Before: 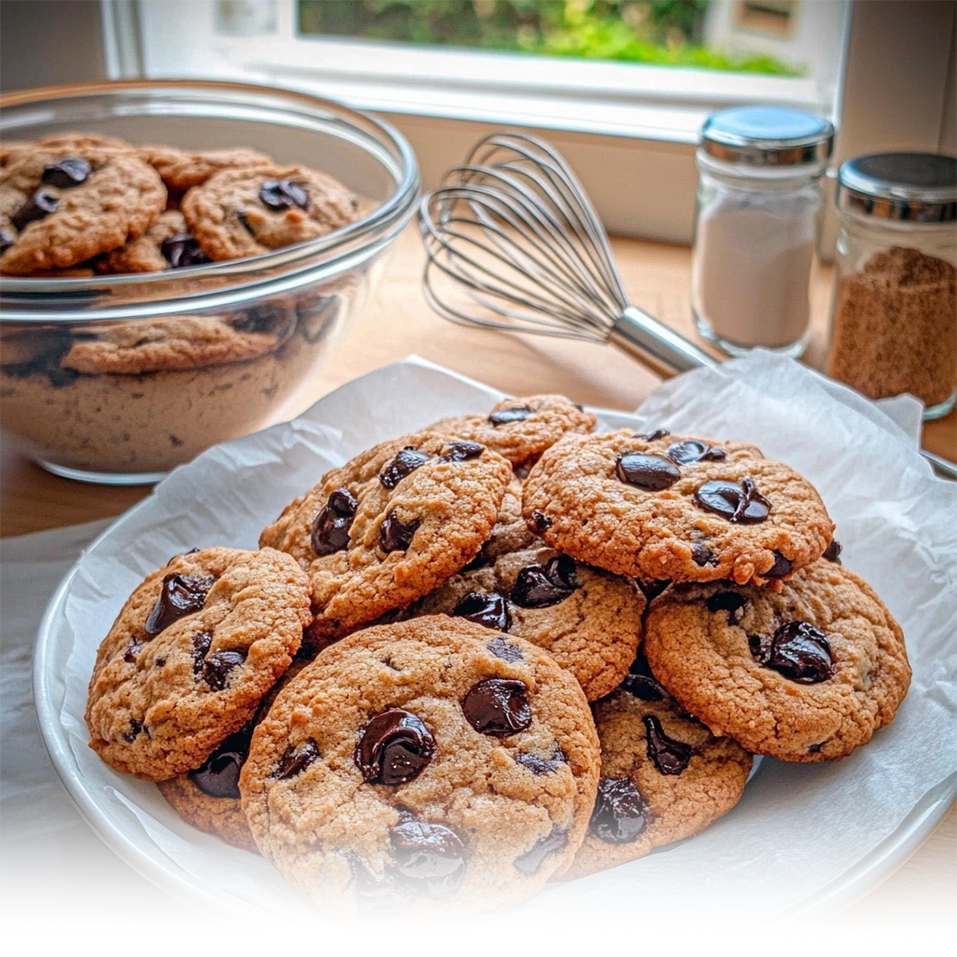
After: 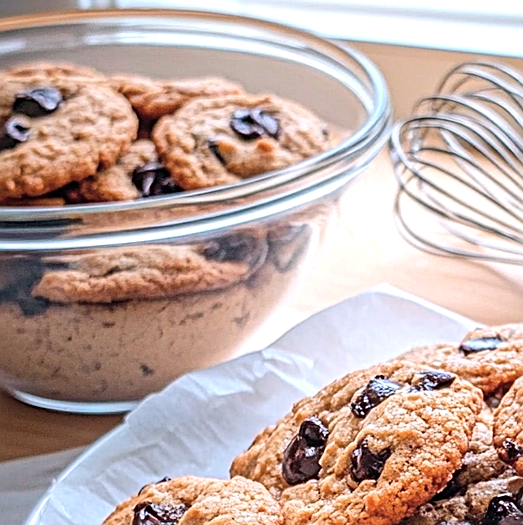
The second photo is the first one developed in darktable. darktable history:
crop and rotate: left 3.047%, top 7.509%, right 42.236%, bottom 37.598%
sharpen: on, module defaults
tone equalizer: -8 EV -0.417 EV, -7 EV -0.389 EV, -6 EV -0.333 EV, -5 EV -0.222 EV, -3 EV 0.222 EV, -2 EV 0.333 EV, -1 EV 0.389 EV, +0 EV 0.417 EV, edges refinement/feathering 500, mask exposure compensation -1.57 EV, preserve details no
color calibration: illuminant as shot in camera, x 0.358, y 0.373, temperature 4628.91 K
contrast brightness saturation: brightness 0.15
exposure: compensate highlight preservation false
